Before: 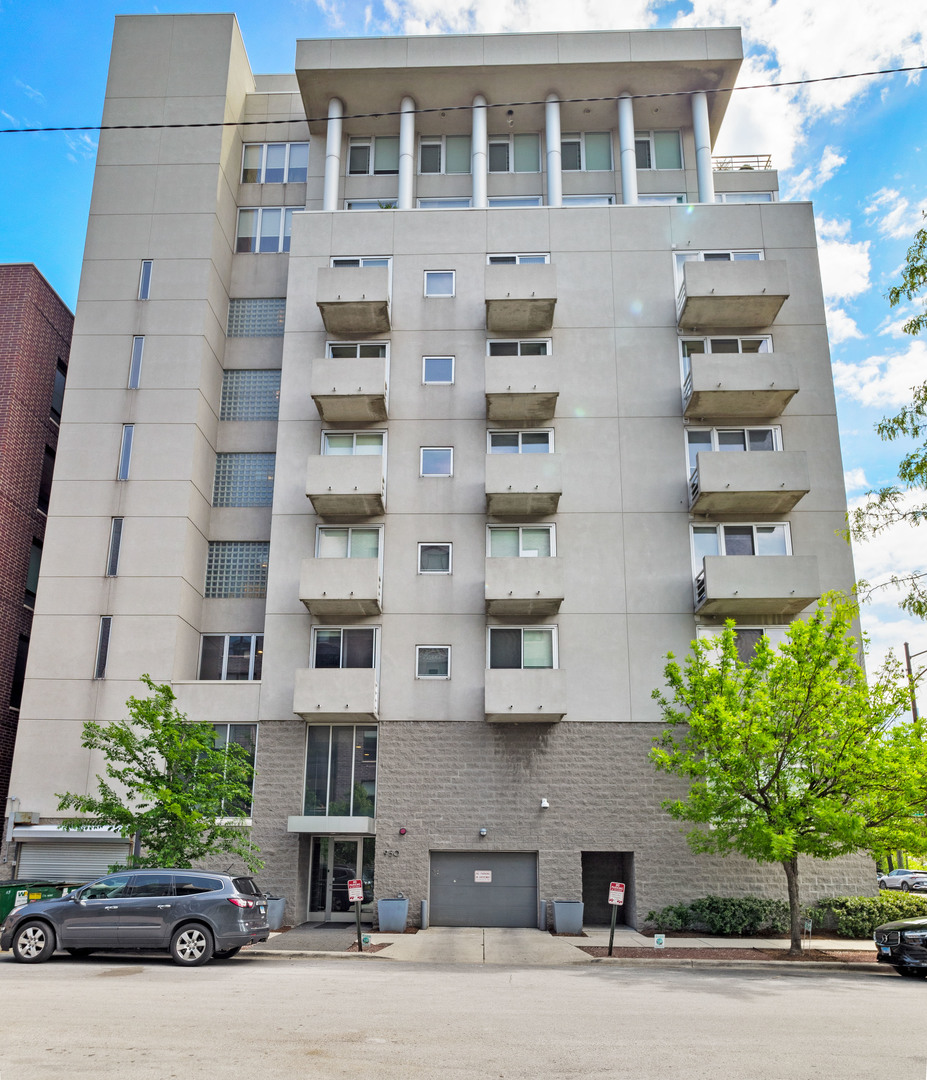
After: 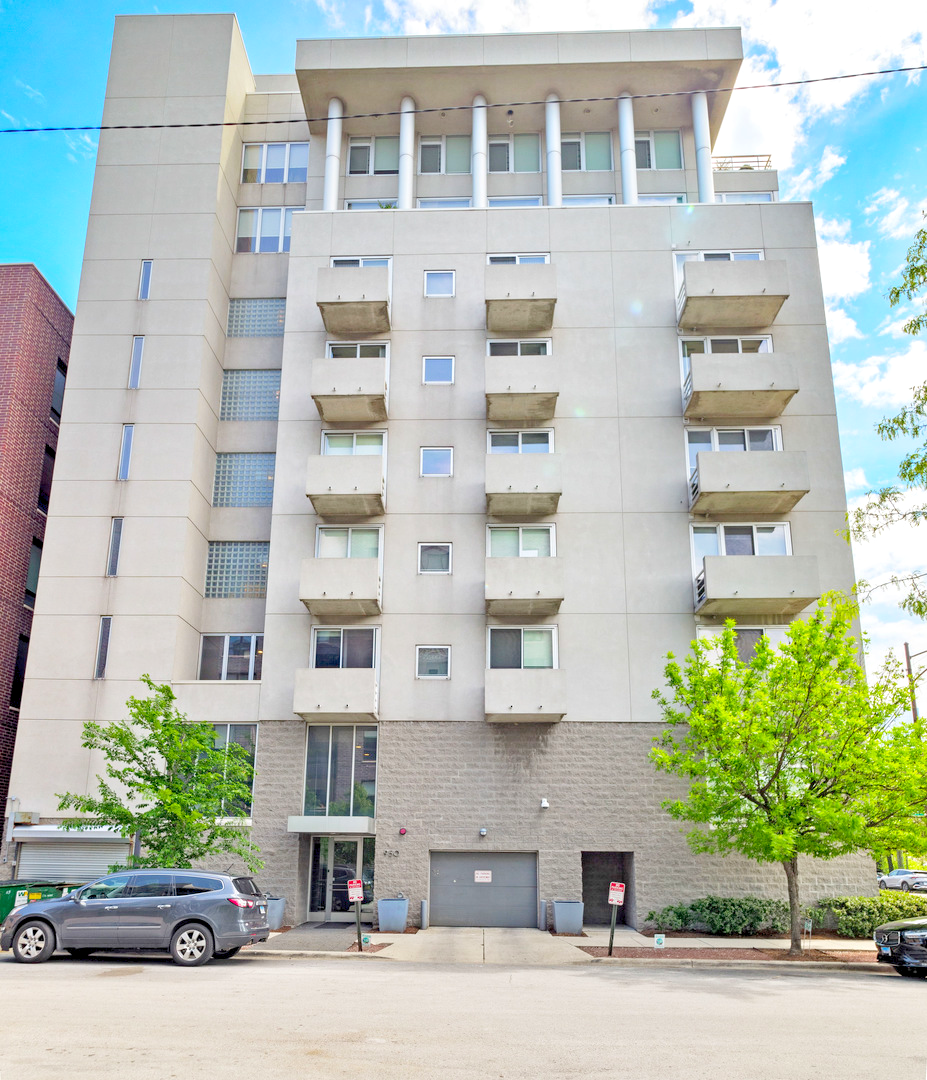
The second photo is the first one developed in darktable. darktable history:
exposure: black level correction 0.002, compensate highlight preservation false
levels: levels [0, 0.397, 0.955]
